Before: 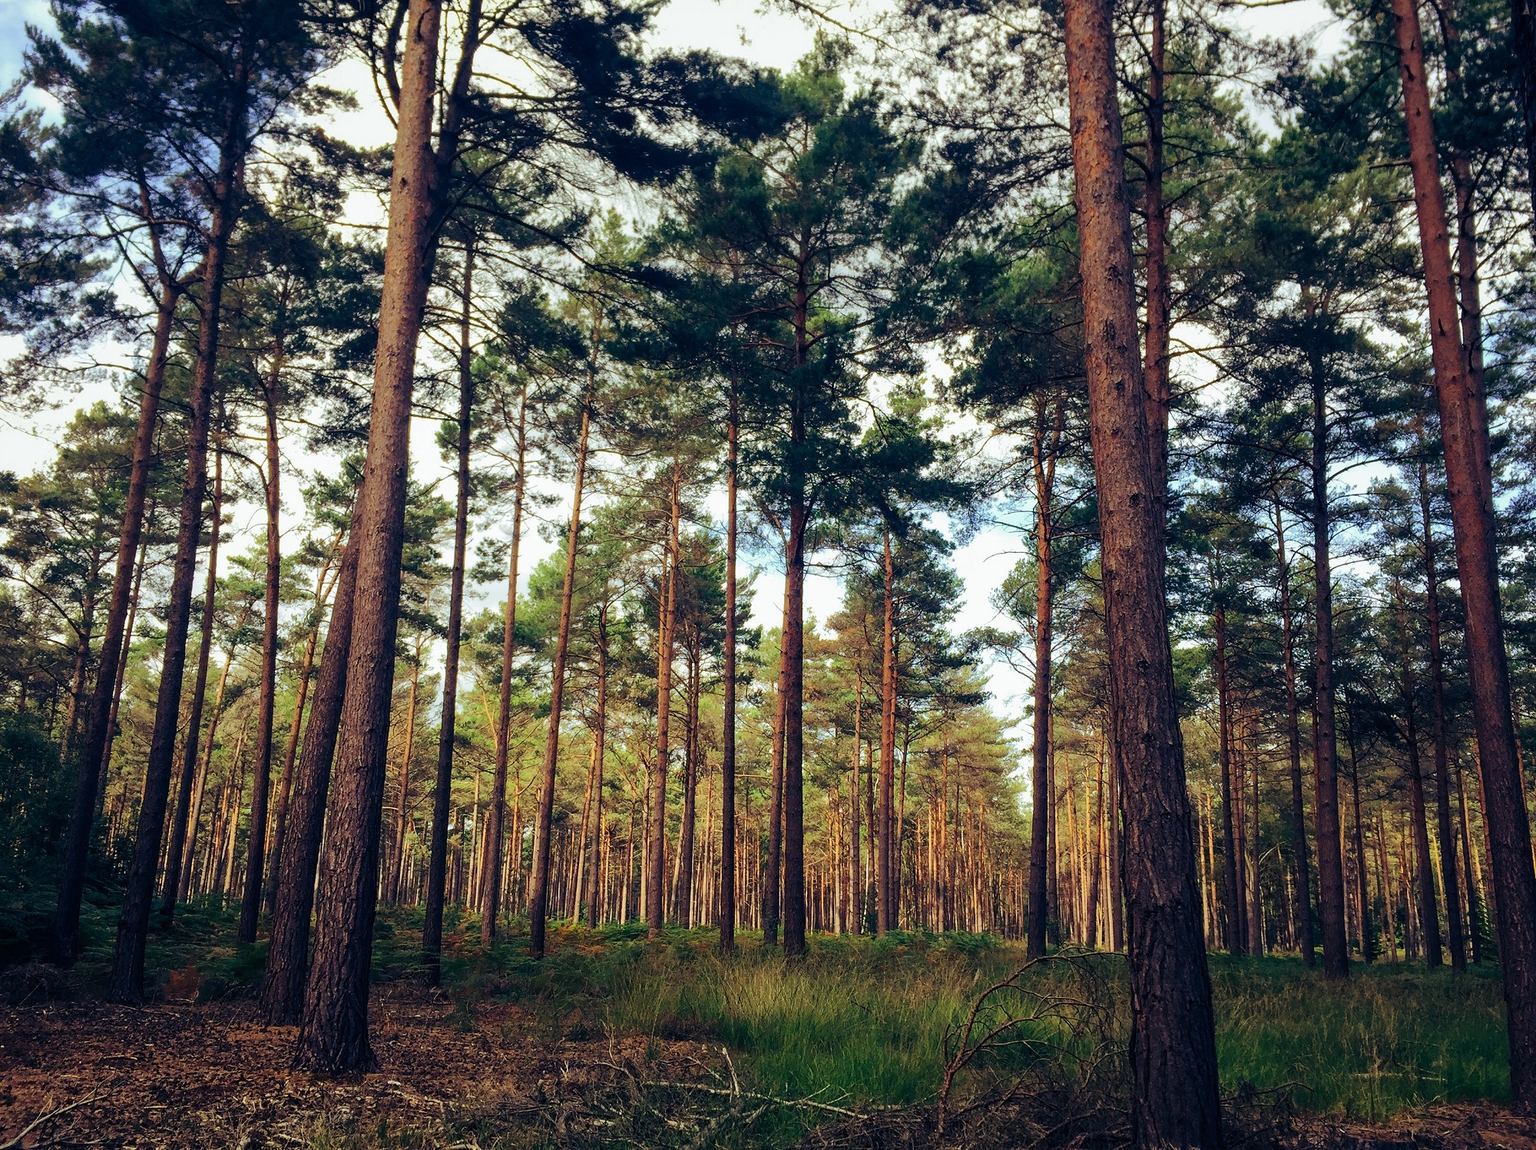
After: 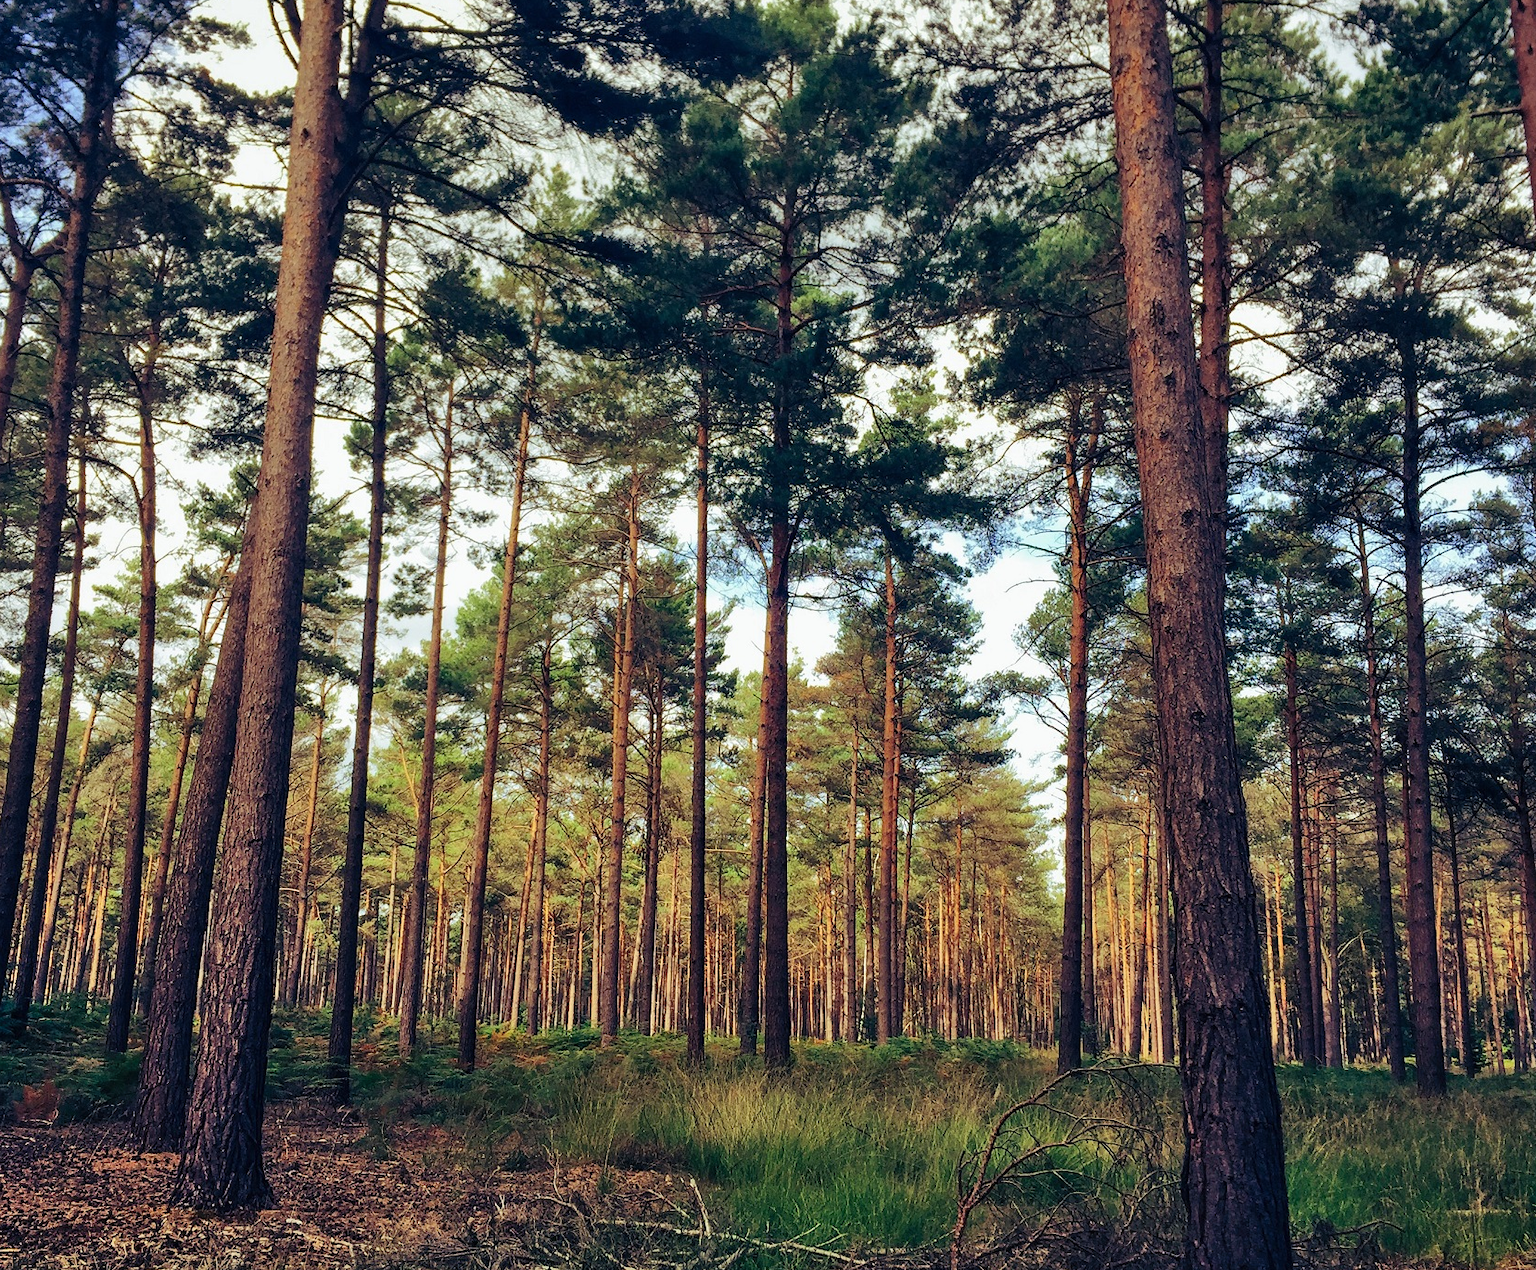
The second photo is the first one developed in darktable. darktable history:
crop: left 9.807%, top 6.259%, right 7.334%, bottom 2.177%
shadows and highlights: shadows color adjustment 97.66%, soften with gaussian
